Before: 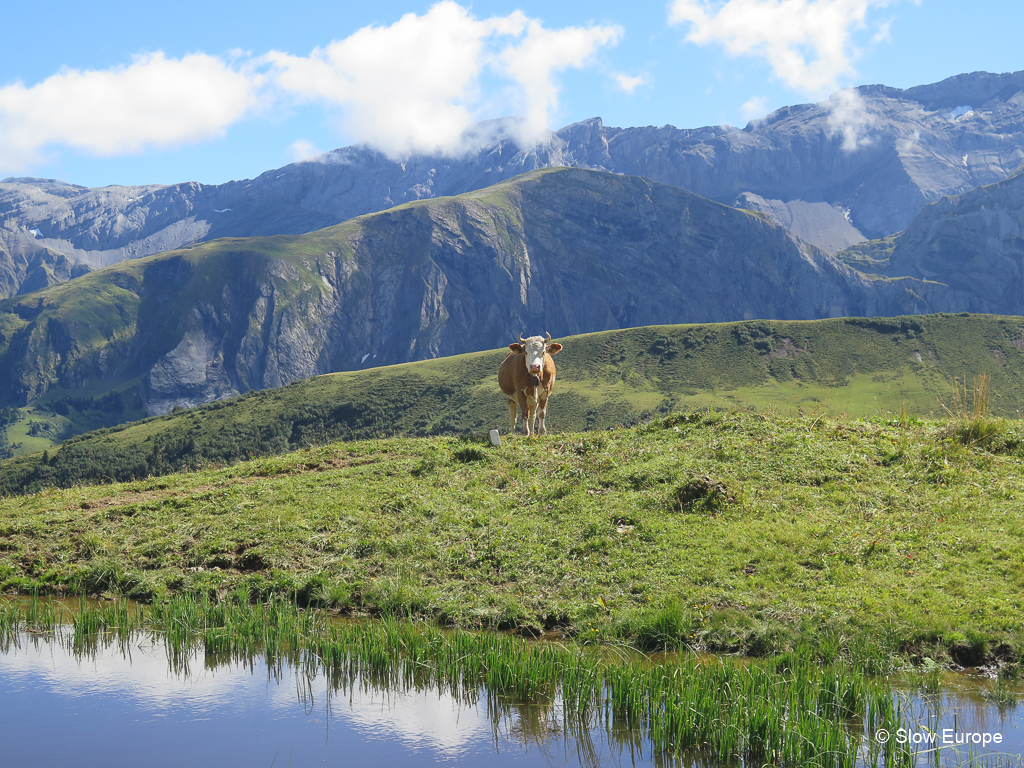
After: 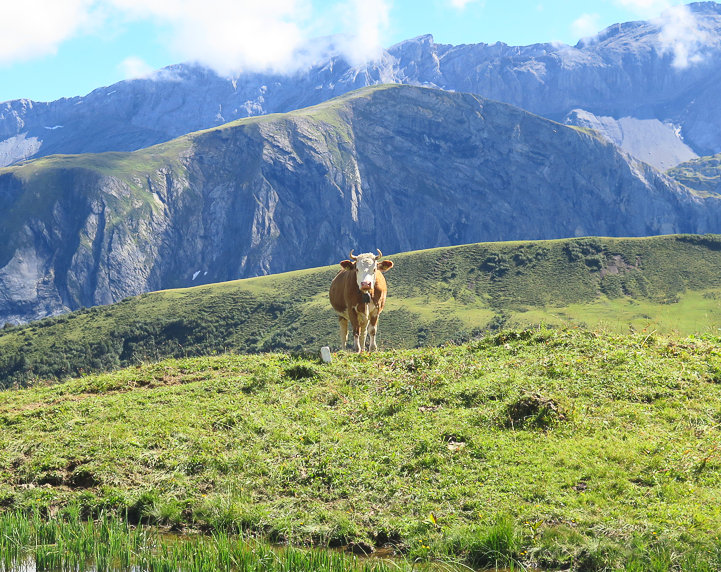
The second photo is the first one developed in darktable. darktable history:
crop and rotate: left 16.577%, top 10.879%, right 12.989%, bottom 14.608%
contrast brightness saturation: contrast 0.195, brightness 0.156, saturation 0.223
local contrast: mode bilateral grid, contrast 20, coarseness 50, detail 119%, midtone range 0.2
